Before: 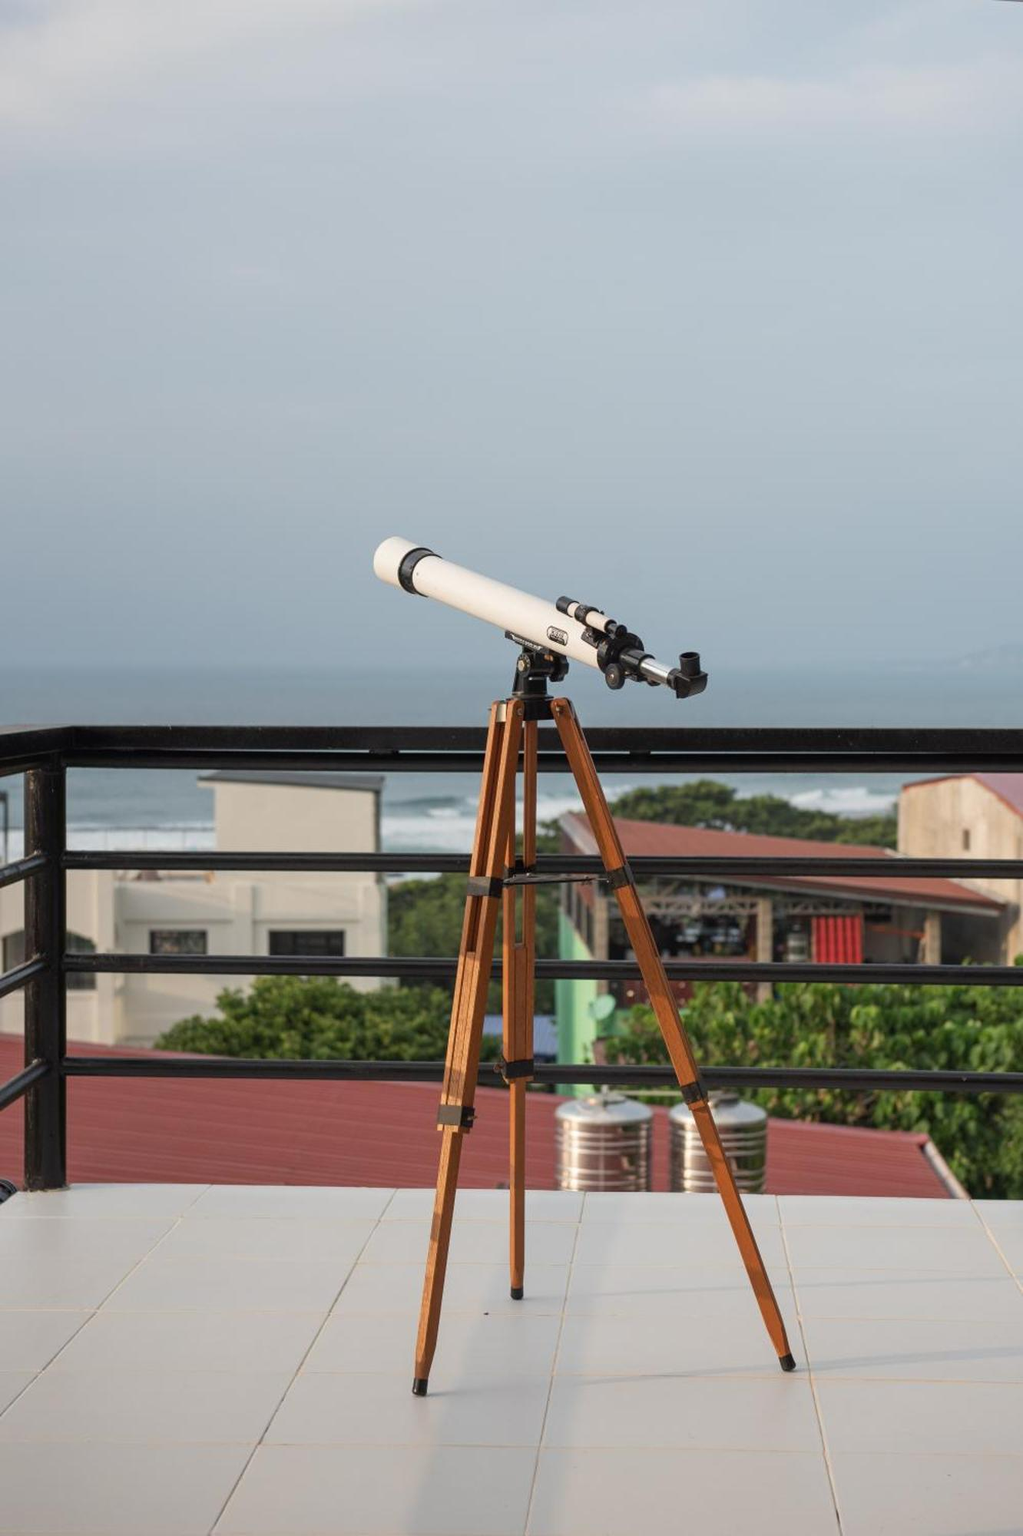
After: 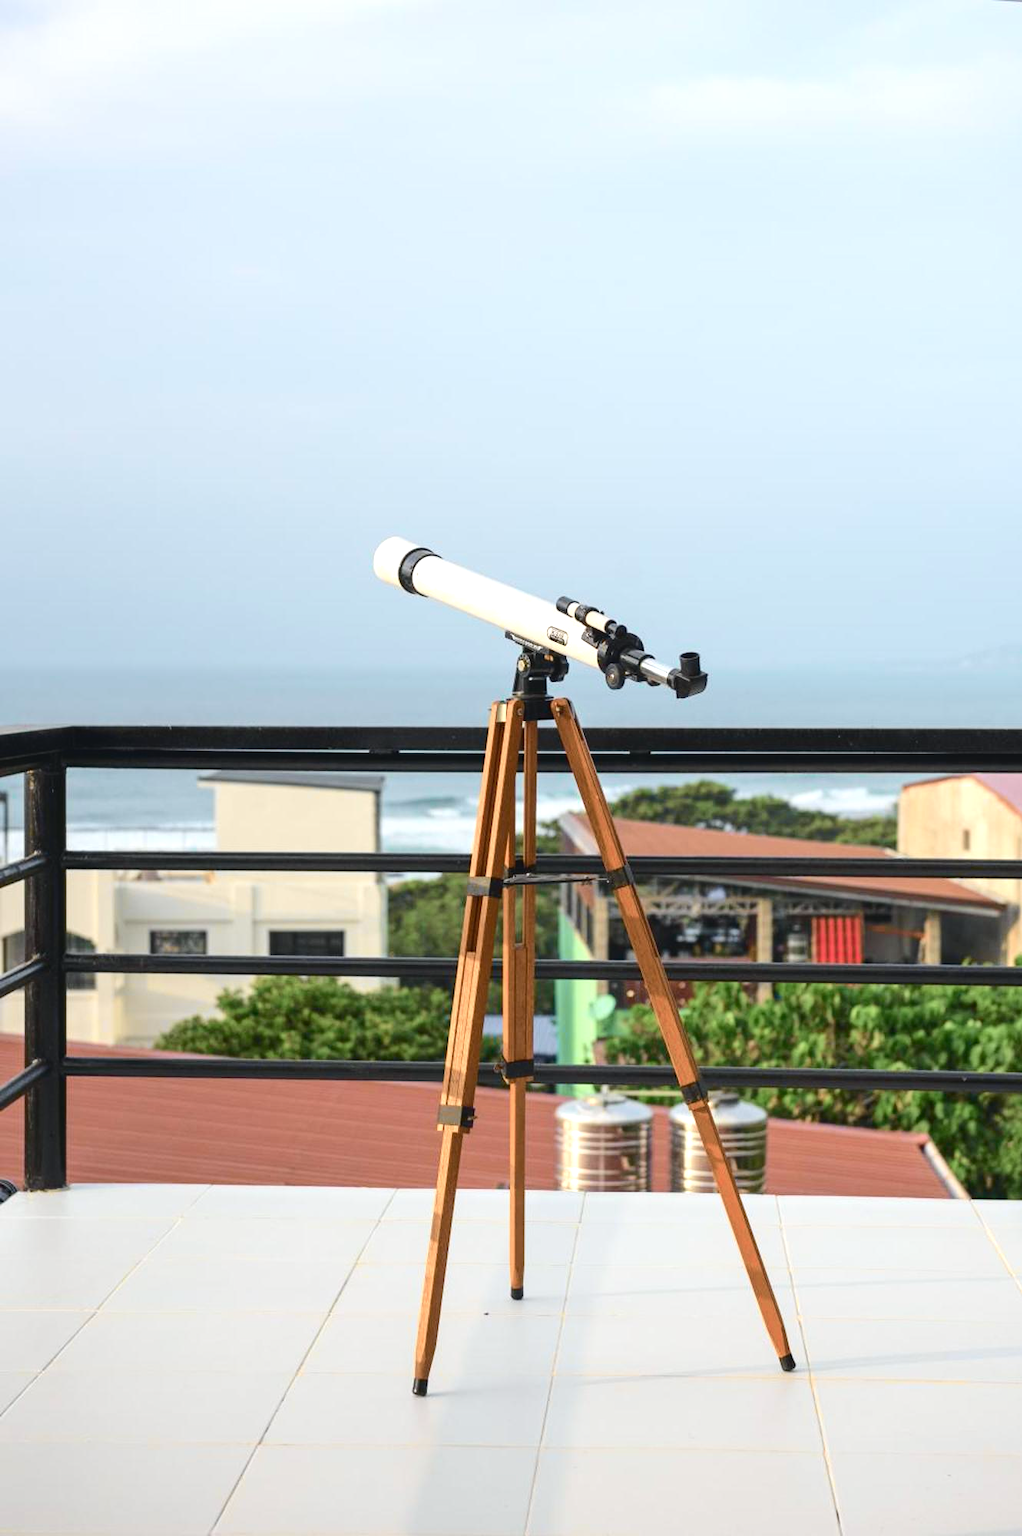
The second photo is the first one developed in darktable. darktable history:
tone curve: curves: ch0 [(0, 0.046) (0.037, 0.056) (0.176, 0.162) (0.33, 0.331) (0.432, 0.475) (0.601, 0.665) (0.843, 0.876) (1, 1)]; ch1 [(0, 0) (0.339, 0.349) (0.445, 0.42) (0.476, 0.47) (0.497, 0.492) (0.523, 0.514) (0.557, 0.558) (0.632, 0.615) (0.728, 0.746) (1, 1)]; ch2 [(0, 0) (0.327, 0.324) (0.417, 0.44) (0.46, 0.453) (0.502, 0.495) (0.526, 0.52) (0.54, 0.55) (0.606, 0.626) (0.745, 0.704) (1, 1)], color space Lab, independent channels, preserve colors none
exposure: exposure 0.657 EV, compensate highlight preservation false
